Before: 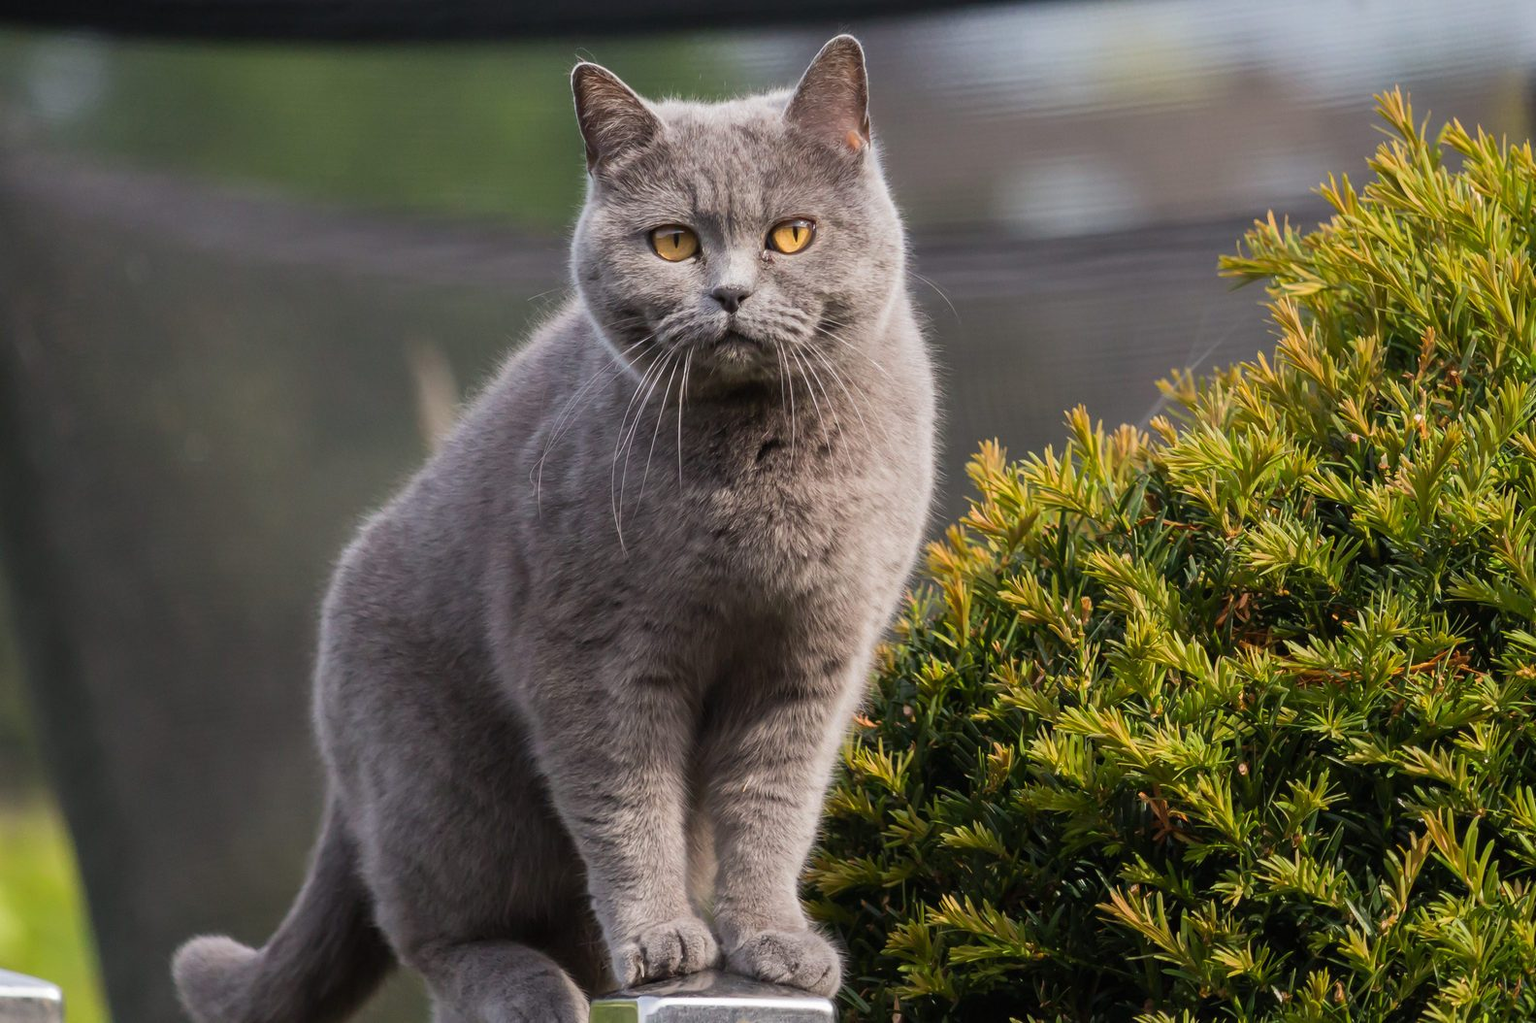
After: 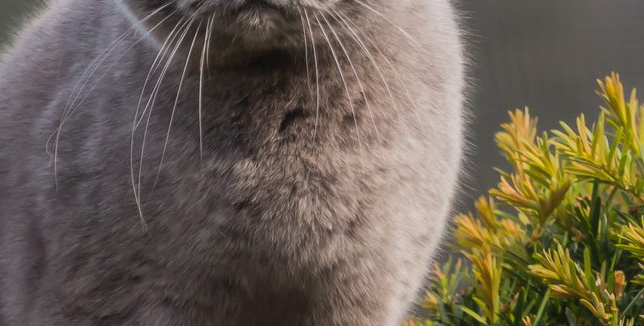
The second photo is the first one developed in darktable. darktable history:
local contrast: detail 109%
crop: left 31.638%, top 32.666%, right 27.637%, bottom 36.394%
contrast equalizer: octaves 7, y [[0.5, 0.542, 0.583, 0.625, 0.667, 0.708], [0.5 ×6], [0.5 ×6], [0 ×6], [0 ×6]], mix -0.307
